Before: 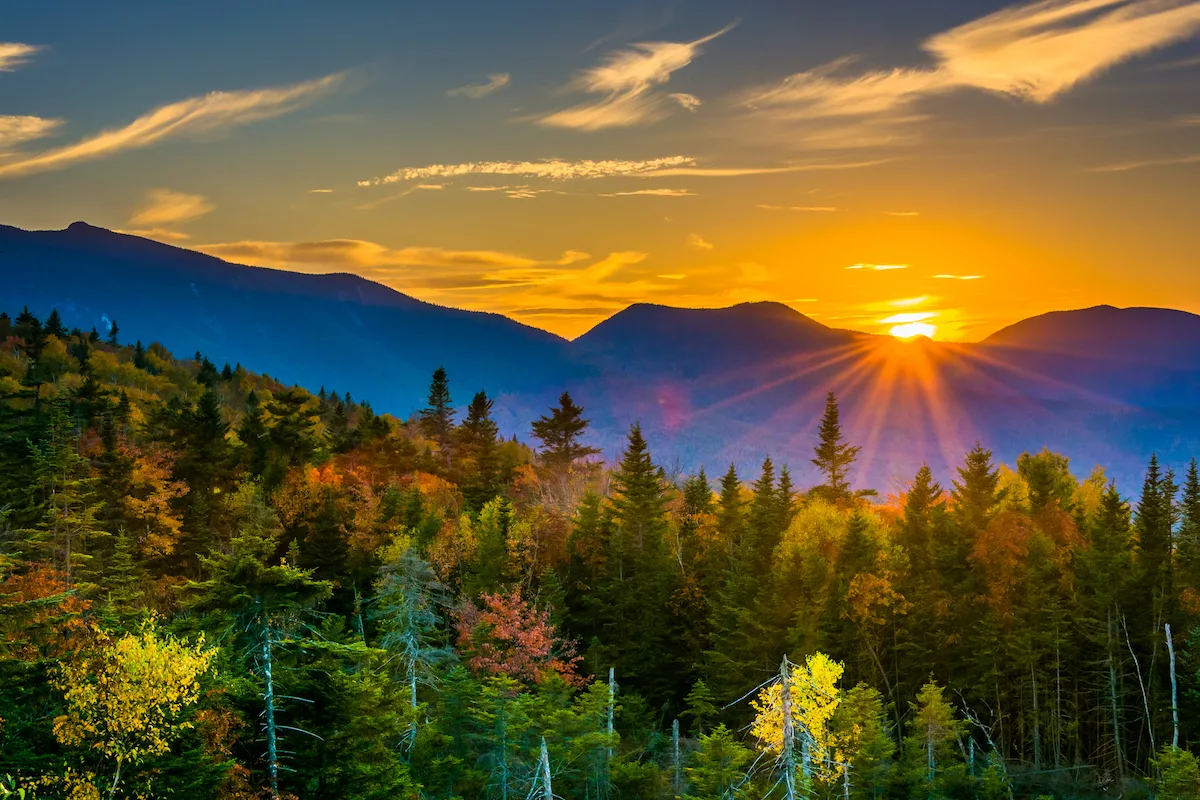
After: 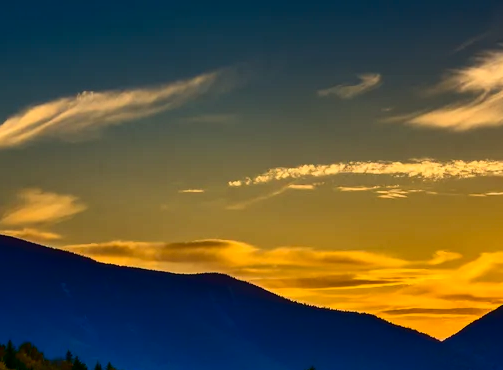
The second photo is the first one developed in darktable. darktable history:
contrast brightness saturation: contrast 0.24, brightness -0.24, saturation 0.14
crop and rotate: left 10.817%, top 0.062%, right 47.194%, bottom 53.626%
